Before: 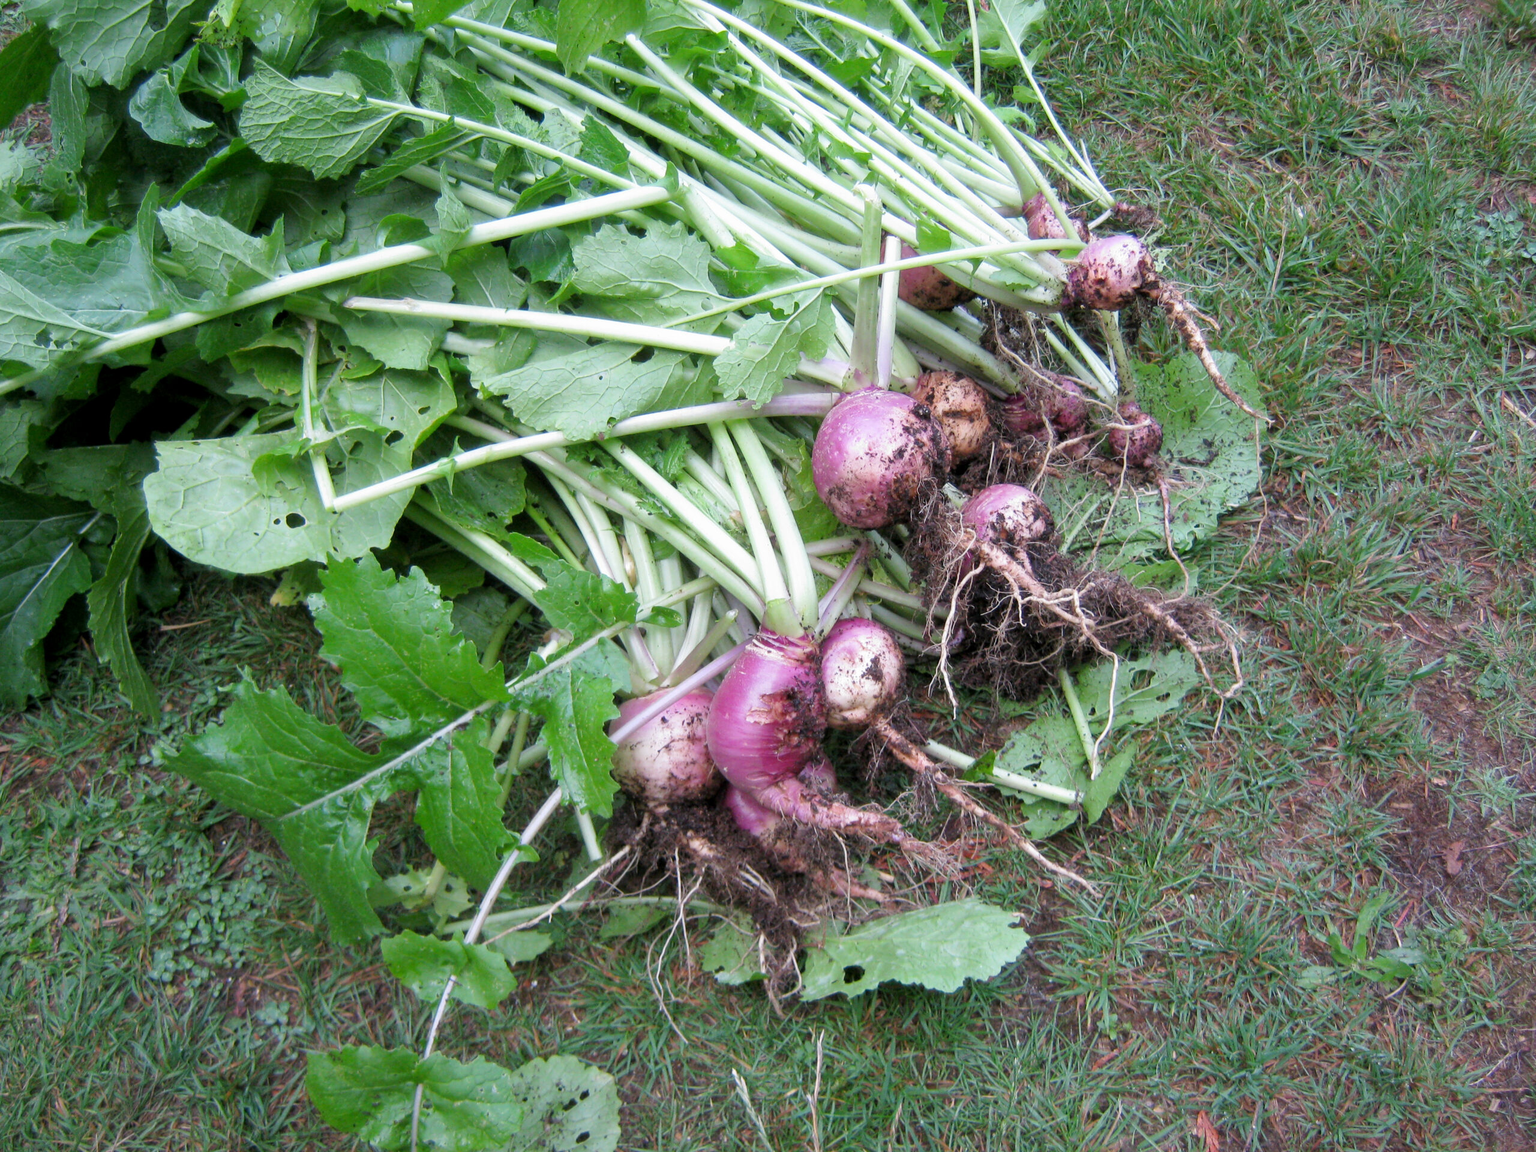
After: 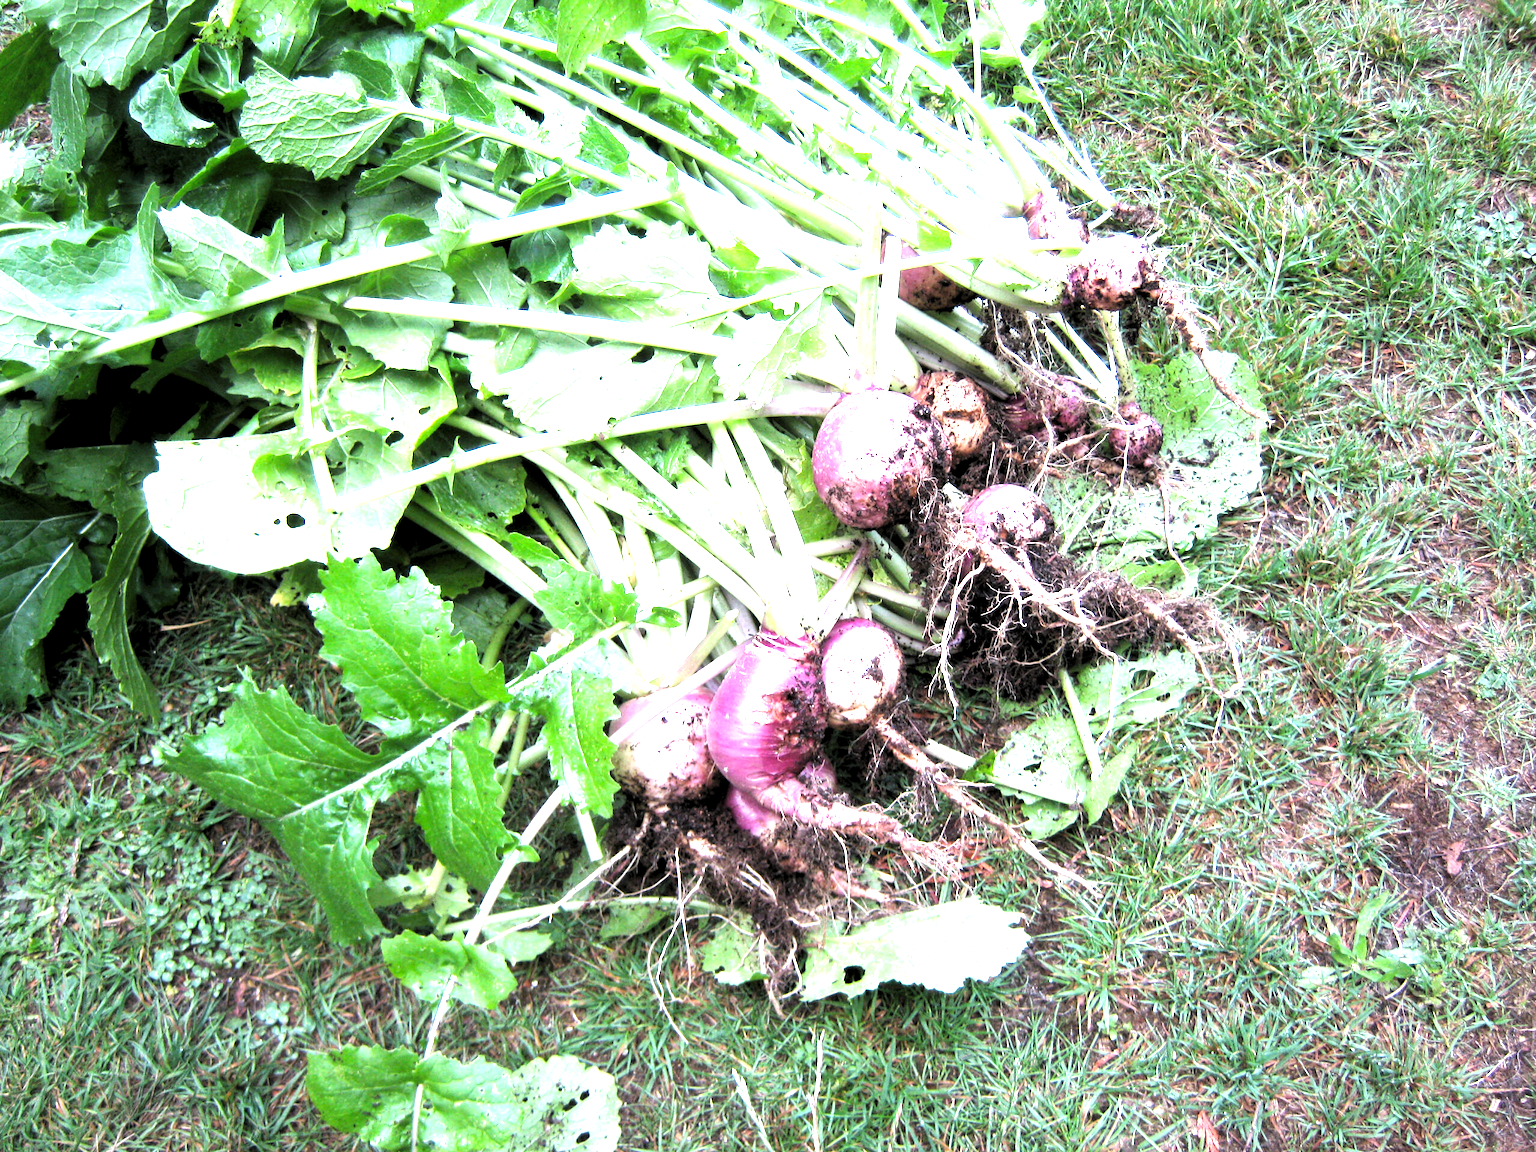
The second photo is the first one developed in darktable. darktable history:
levels: levels [0.129, 0.519, 0.867]
exposure: black level correction 0, exposure 1.2 EV, compensate exposure bias true, compensate highlight preservation false
